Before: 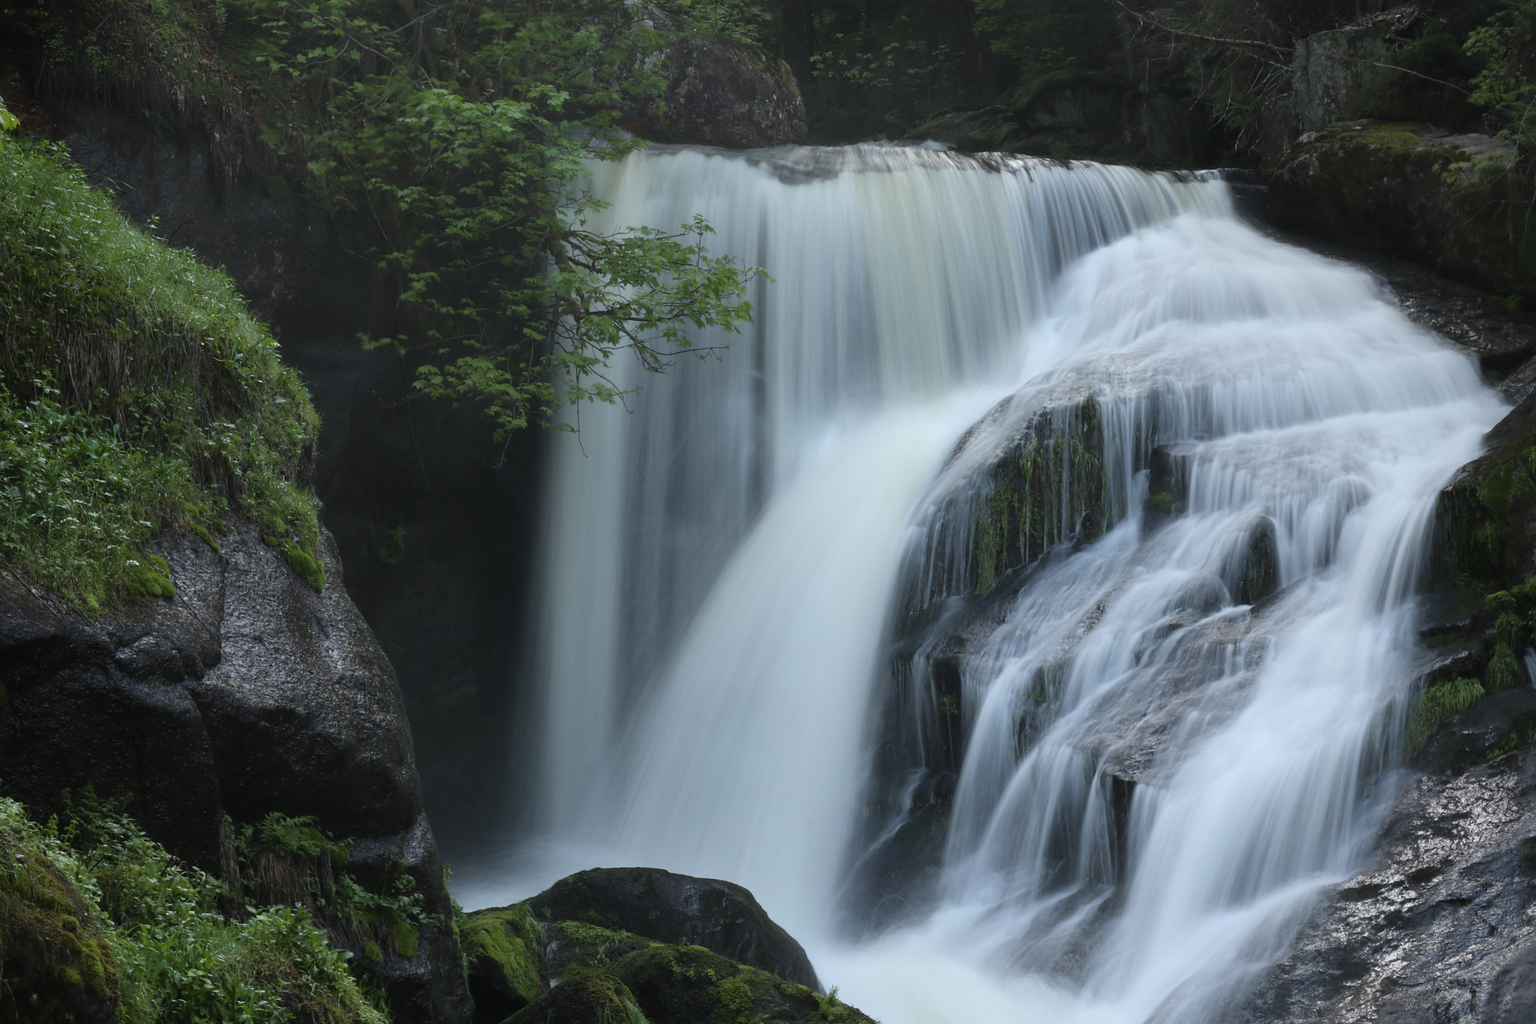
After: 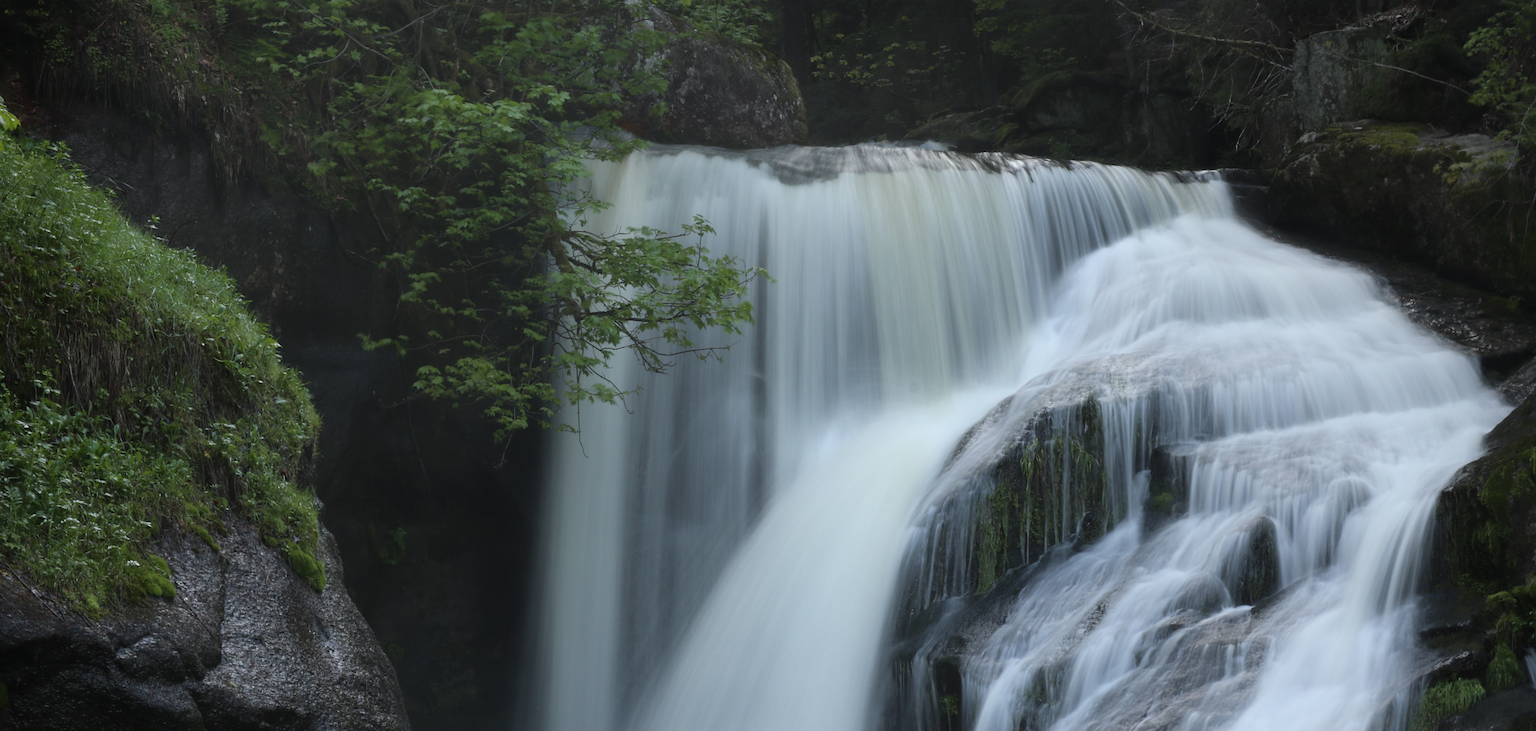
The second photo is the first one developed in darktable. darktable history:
crop: bottom 28.576%
levels: levels [0, 0.51, 1]
